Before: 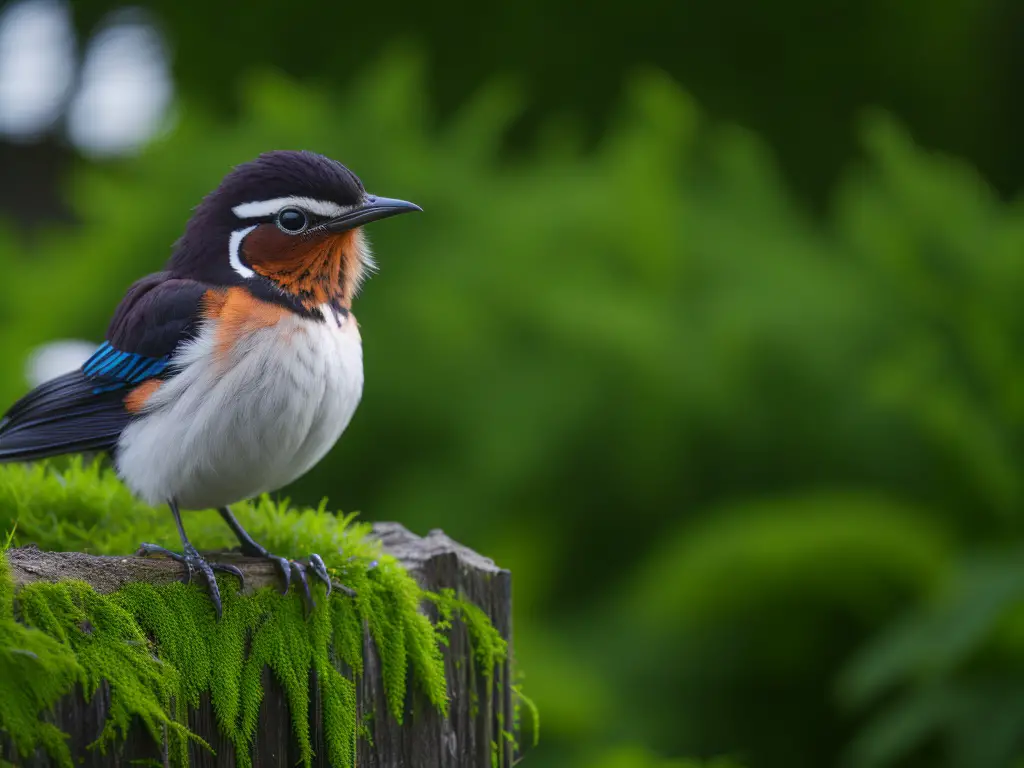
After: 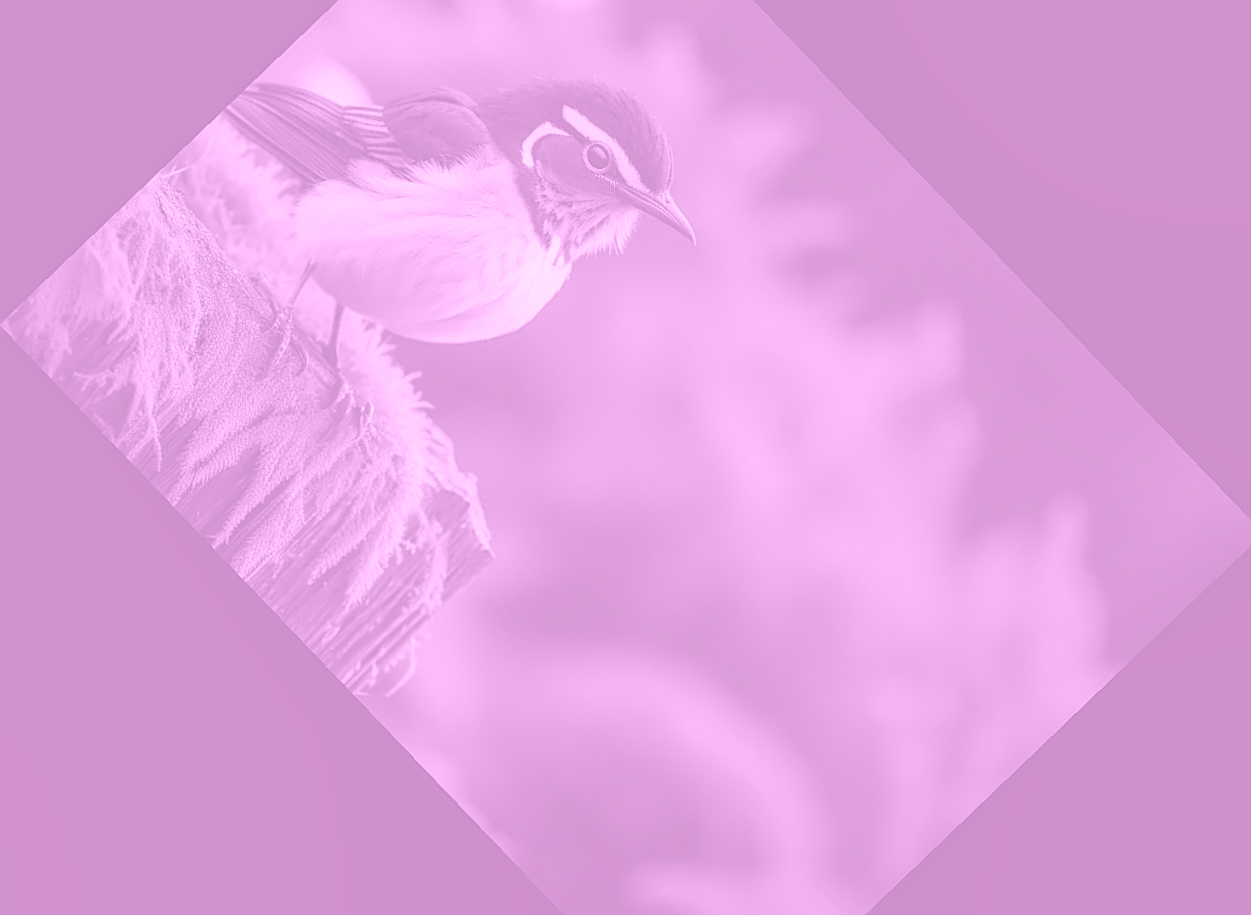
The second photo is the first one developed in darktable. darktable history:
local contrast: on, module defaults
crop and rotate: angle -46.26°, top 16.234%, right 0.912%, bottom 11.704%
sharpen: on, module defaults
colorize: hue 331.2°, saturation 75%, source mix 30.28%, lightness 70.52%, version 1
